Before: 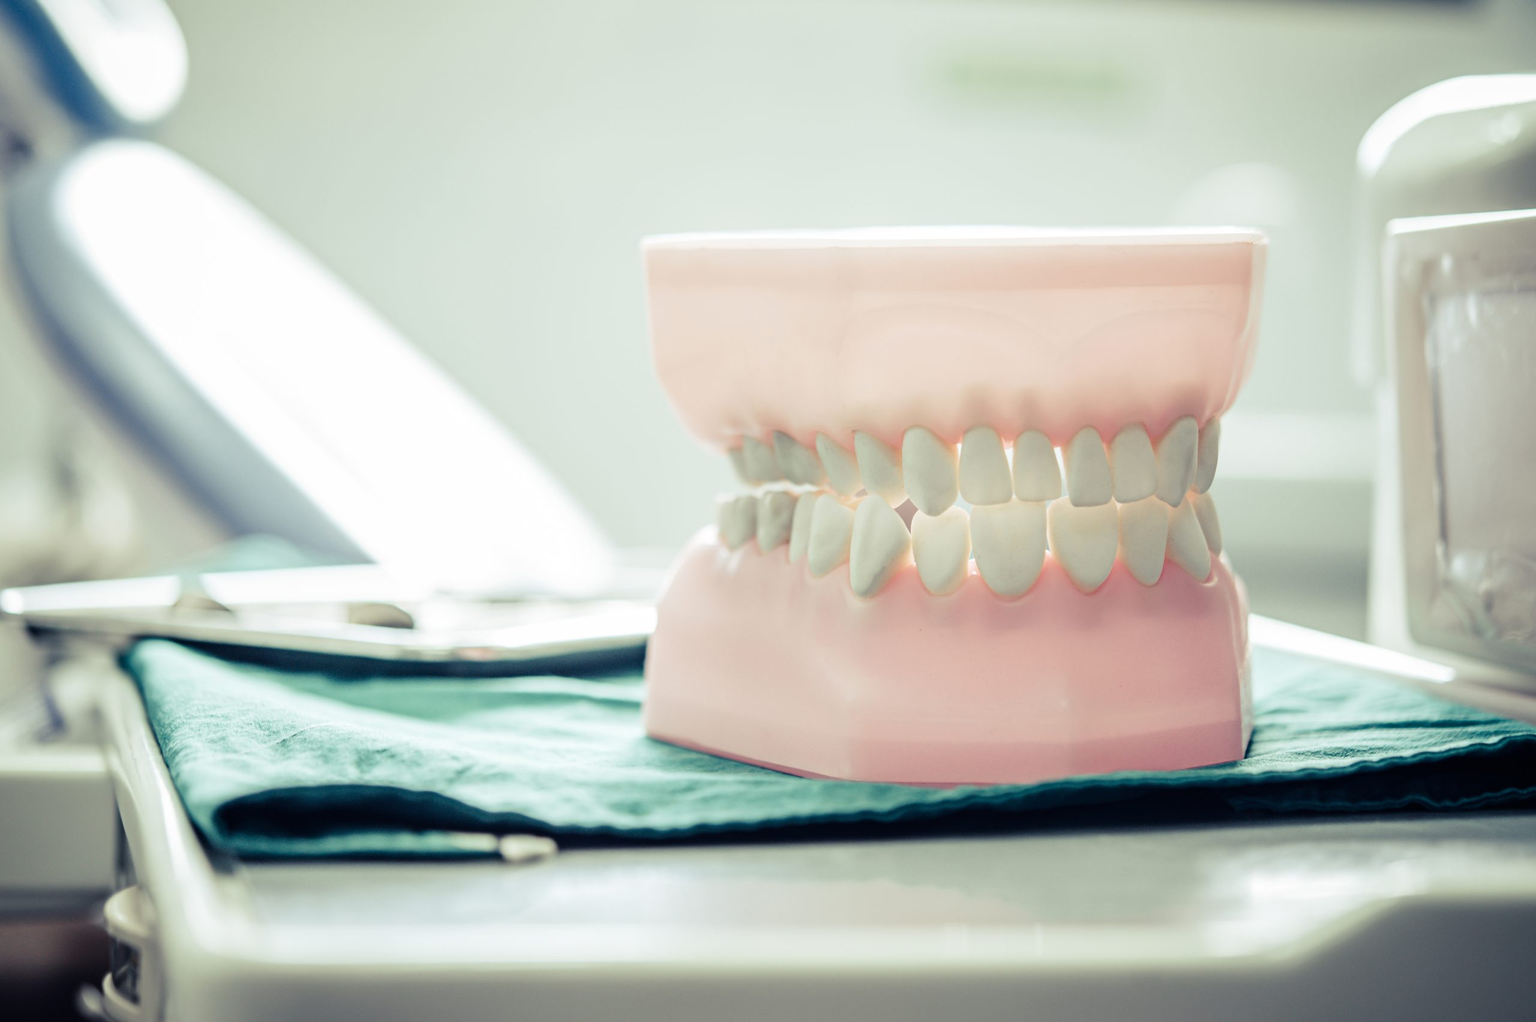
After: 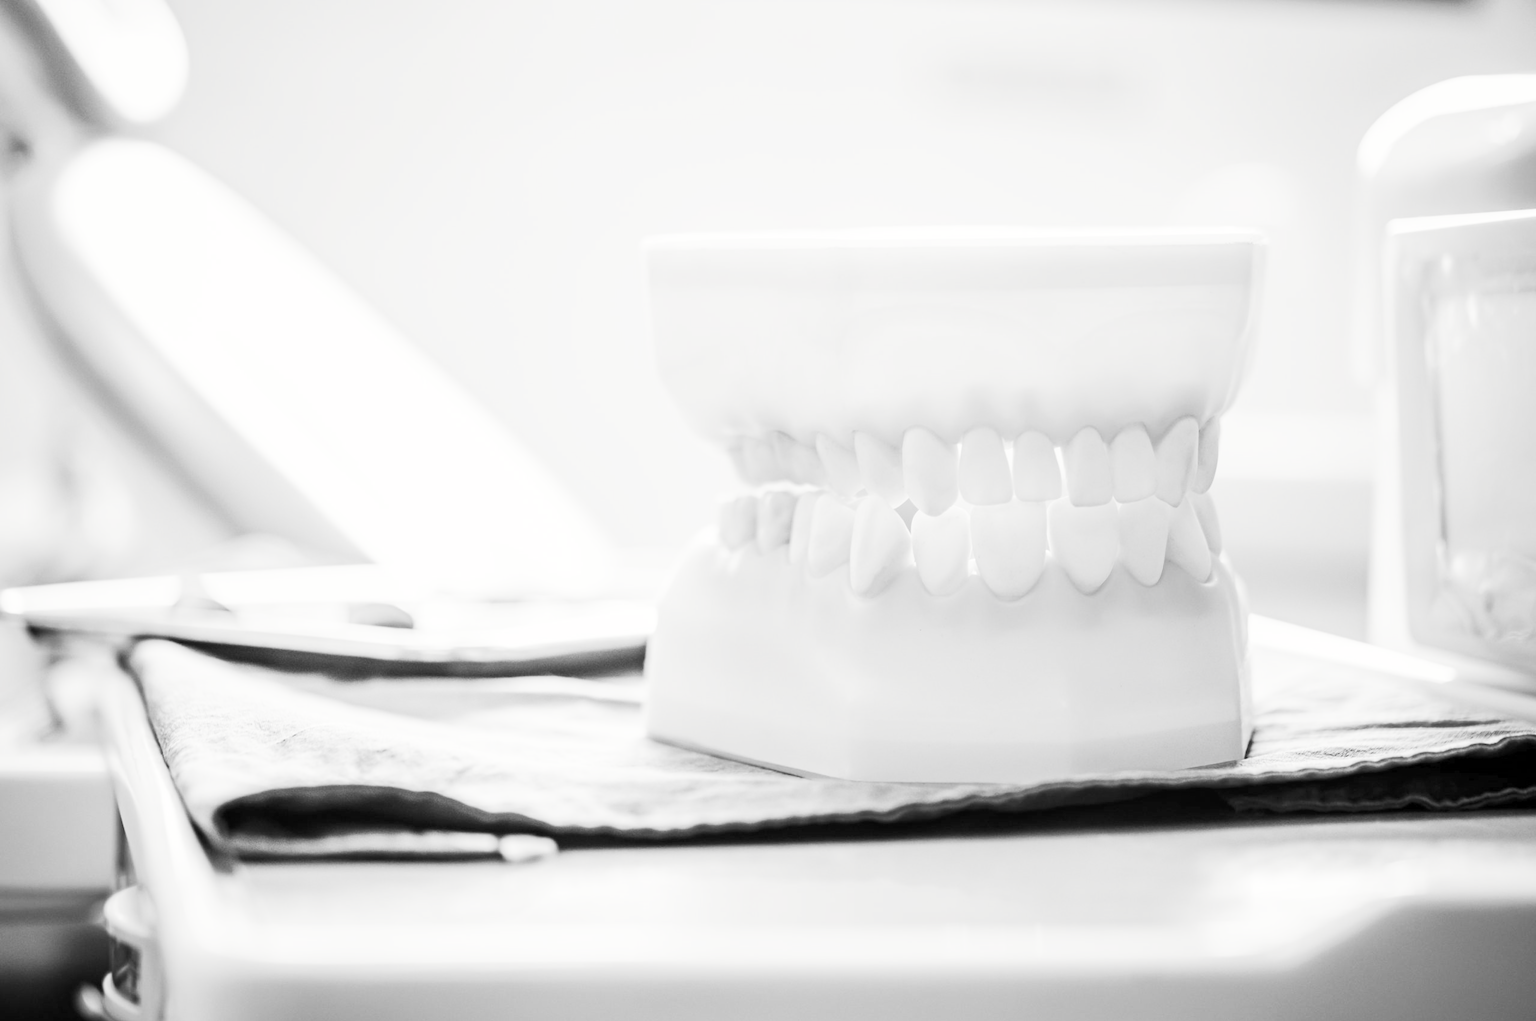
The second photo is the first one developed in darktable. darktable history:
tone curve: curves: ch0 [(0, 0) (0.003, 0.015) (0.011, 0.025) (0.025, 0.056) (0.044, 0.104) (0.069, 0.139) (0.1, 0.181) (0.136, 0.226) (0.177, 0.28) (0.224, 0.346) (0.277, 0.42) (0.335, 0.505) (0.399, 0.594) (0.468, 0.699) (0.543, 0.776) (0.623, 0.848) (0.709, 0.893) (0.801, 0.93) (0.898, 0.97) (1, 1)], preserve colors none
color look up table: target L [93.05, 89.53, 88.82, 86.7, 82.41, 64.74, 61.7, 65.49, 60.94, 47.64, 47.04, 28.56, 9.599, 200.19, 80.24, 78.8, 68.49, 69.98, 57.87, 53.19, 42.1, 47.24, 42.37, 44, 32.32, 10.77, 20.17, 8.587, 94.45, 67, 74.42, 59.79, 61.7, 69.24, 50.03, 43.8, 53.98, 47.04, 18, 15.16, 12.25, 6.319, 86.7, 90.24, 89.53, 78.07, 71.47, 62.46, 36.29], target a [-0.1, -0.003, -0.101, -0.003, -0.003, -0.003, 0, -0.003, 0, -0.001, 0.001, 0, 0, 0, -0.103, -0.003, -0.003, -0.003, 0 ×5, 0.001, 0 ×4, -0.1, -0.003, -0.003, -0.001, 0, -0.003, 0, 0.001, -0.001, 0.001, 0 ×4, -0.003 ×5, -0.001, 0], target b [1.234, 0.026, 1.247, 0.026, 0.027, 0.028, 0.006, 0.028, 0.006, 0.006, -0.004, -0.001, 0, 0, 1.274, 0.027, 0.028, 0.028, 0.006, 0.006, -0.001, -0.003, -0.001, -0.003, -0.003, 0.002, -0.001, 0, 1.23, 0.028, 0.028, 0.006, 0.006, 0.028, 0.006, -0.004, 0.006, -0.004, -0.001, 0.002, -0.001, 0, 0.026, 0.026, 0.026, 0.027, 0.028, 0.007, -0.001], num patches 49
